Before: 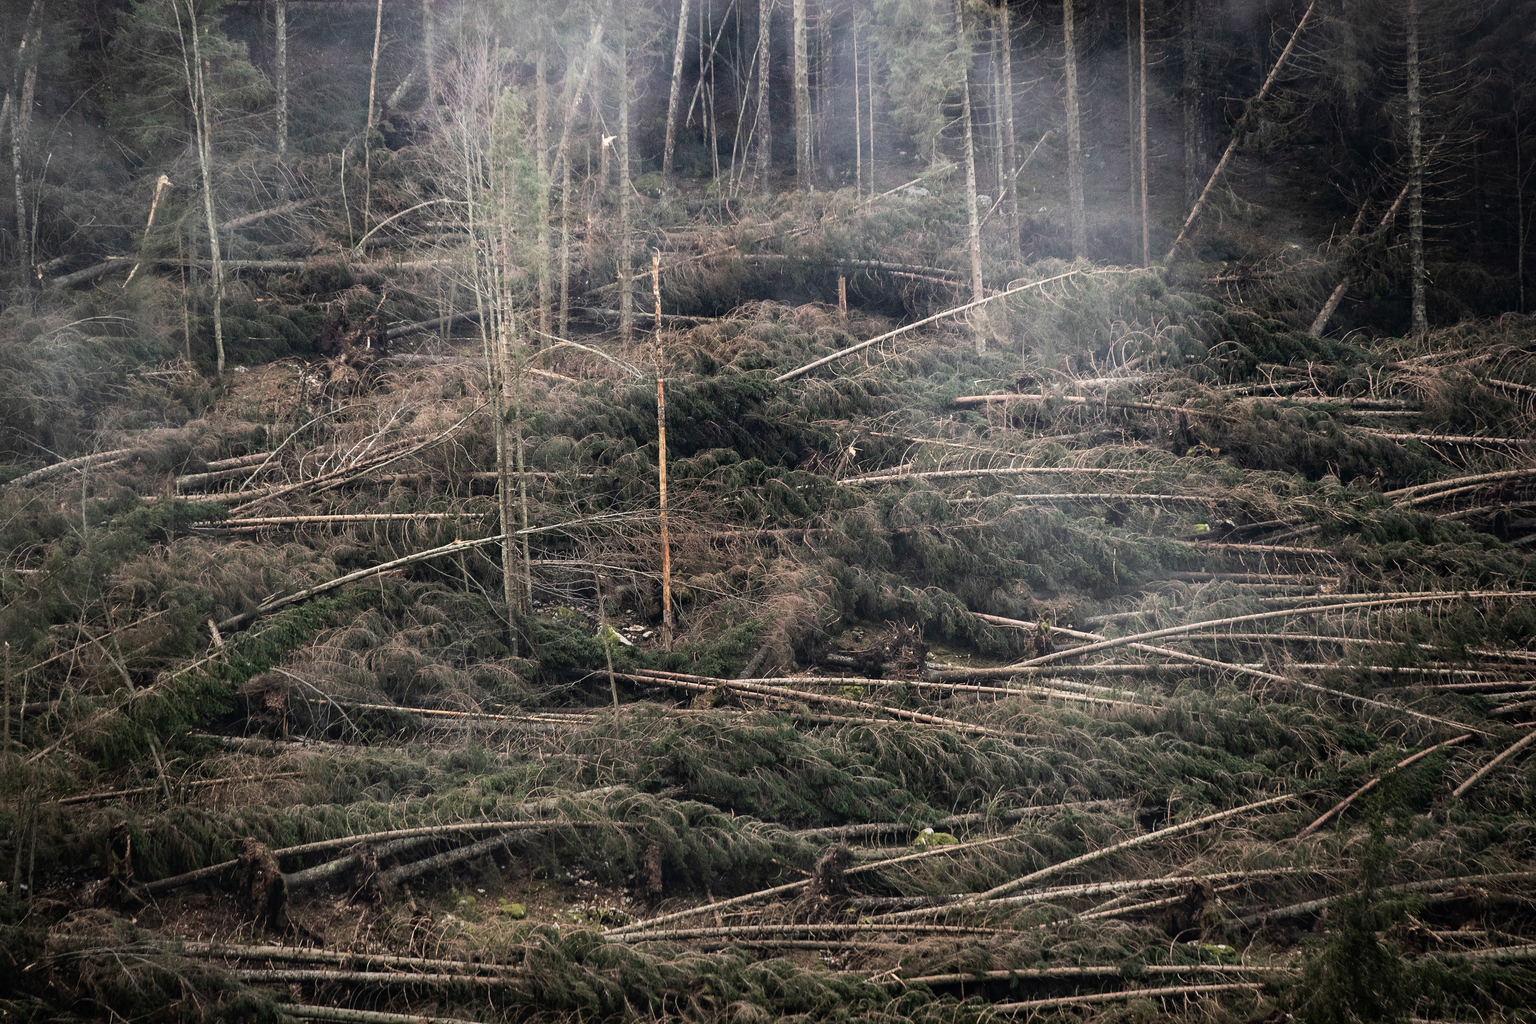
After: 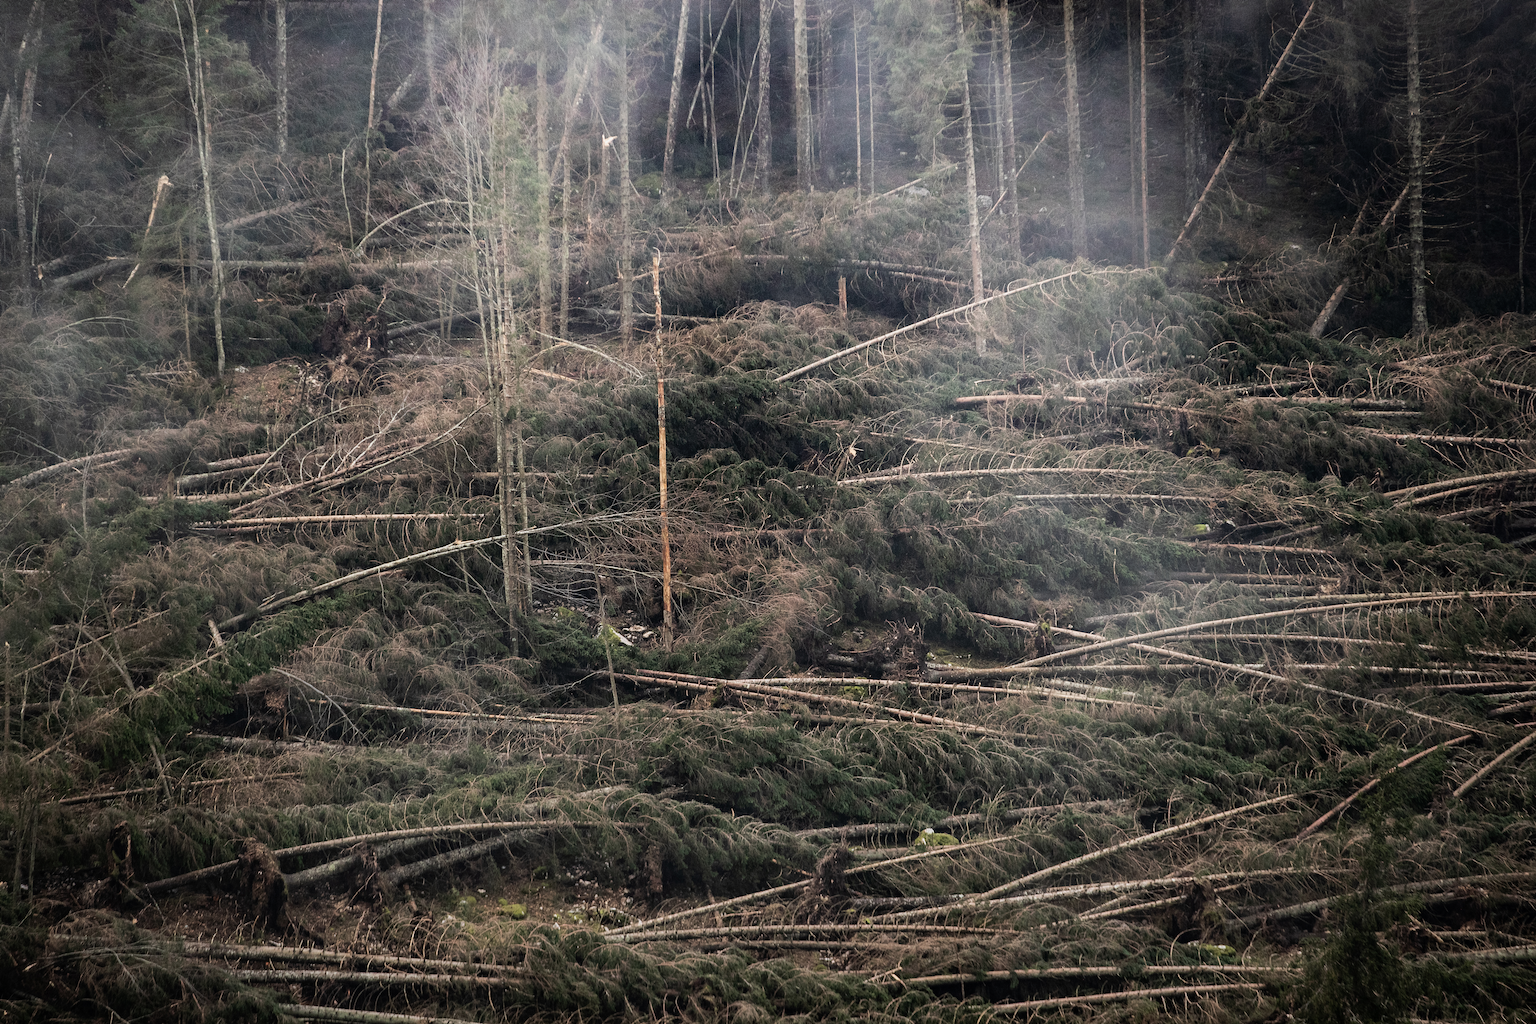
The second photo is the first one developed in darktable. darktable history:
exposure: exposure -0.116 EV, compensate highlight preservation false
